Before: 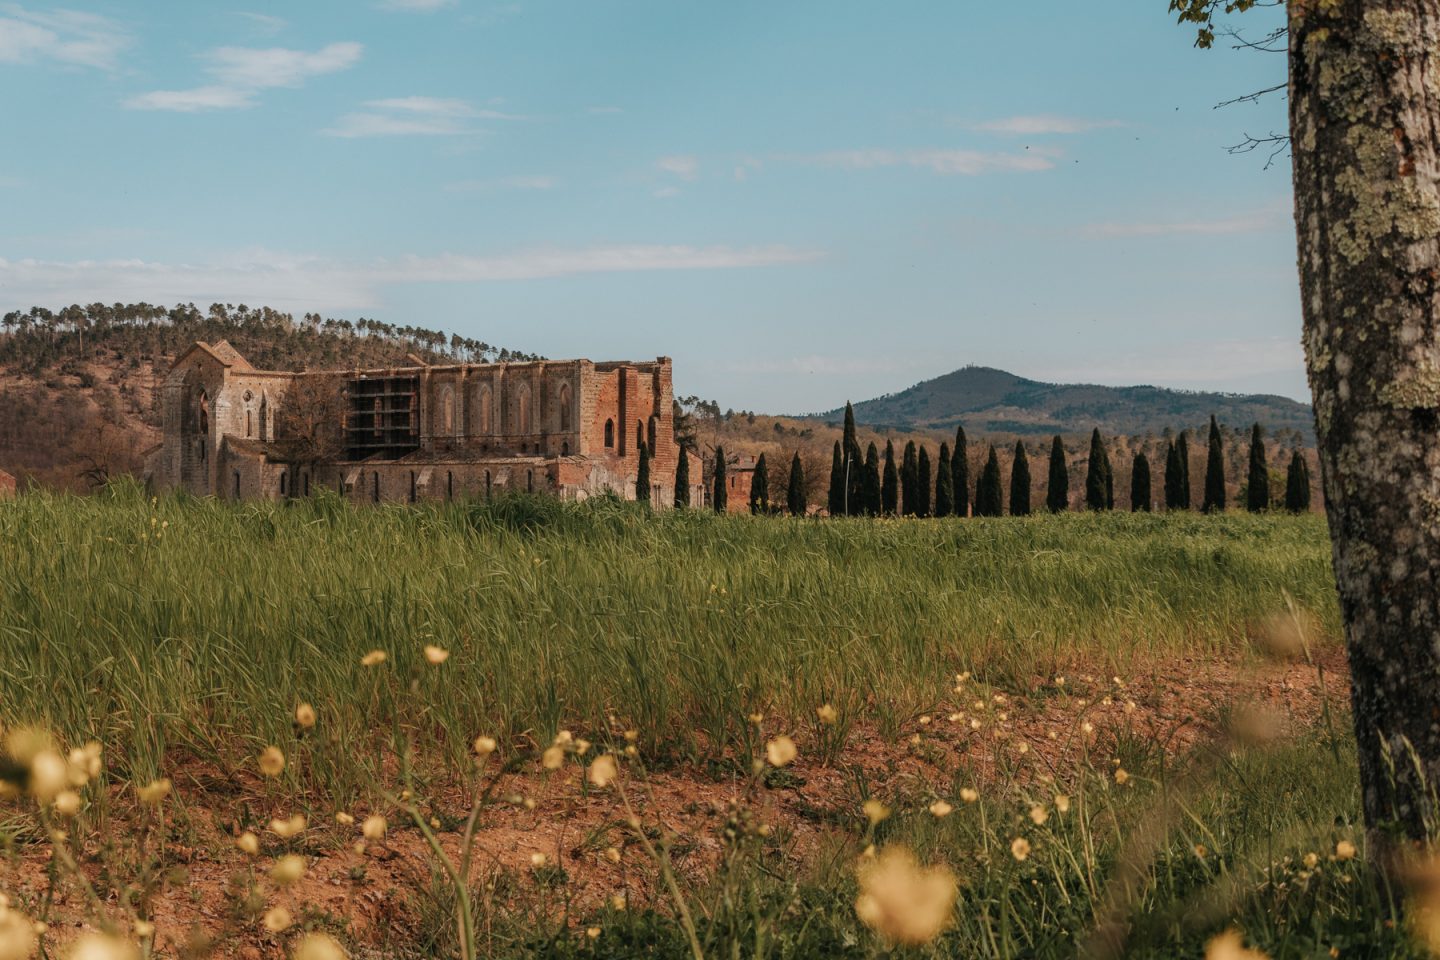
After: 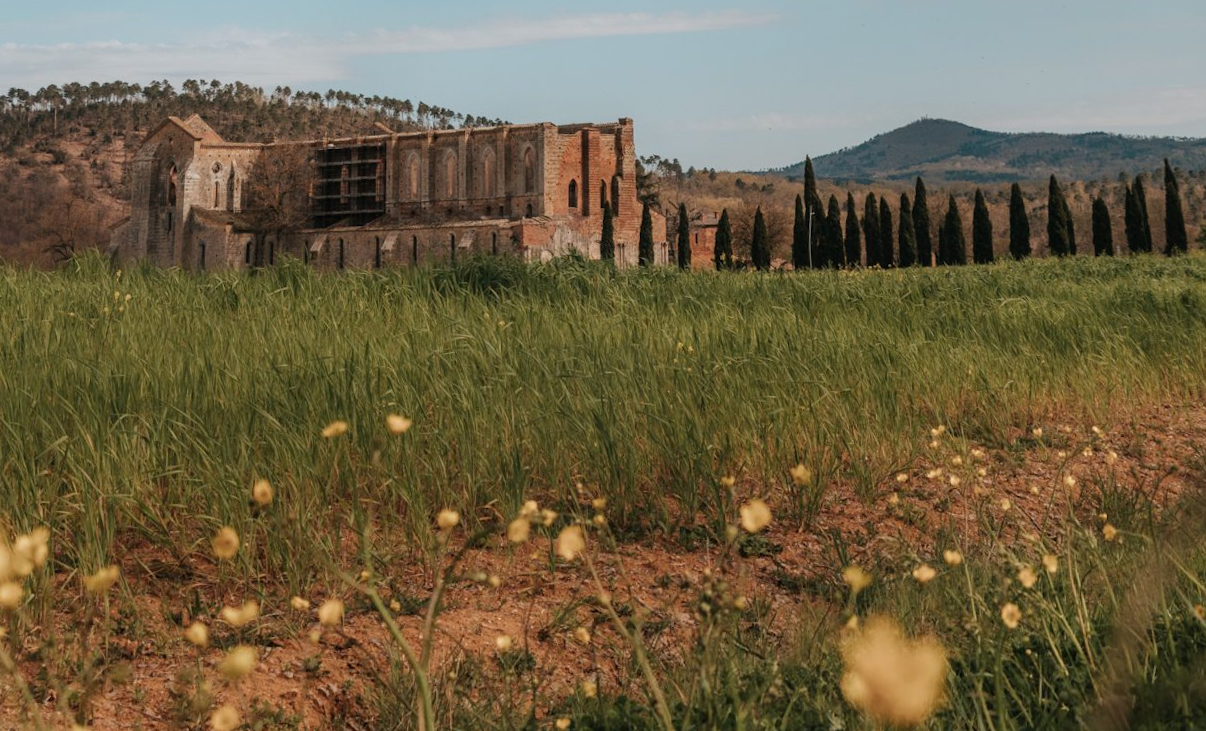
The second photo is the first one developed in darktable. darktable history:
crop: top 20.916%, right 9.437%, bottom 0.316%
rotate and perspective: rotation -1.68°, lens shift (vertical) -0.146, crop left 0.049, crop right 0.912, crop top 0.032, crop bottom 0.96
